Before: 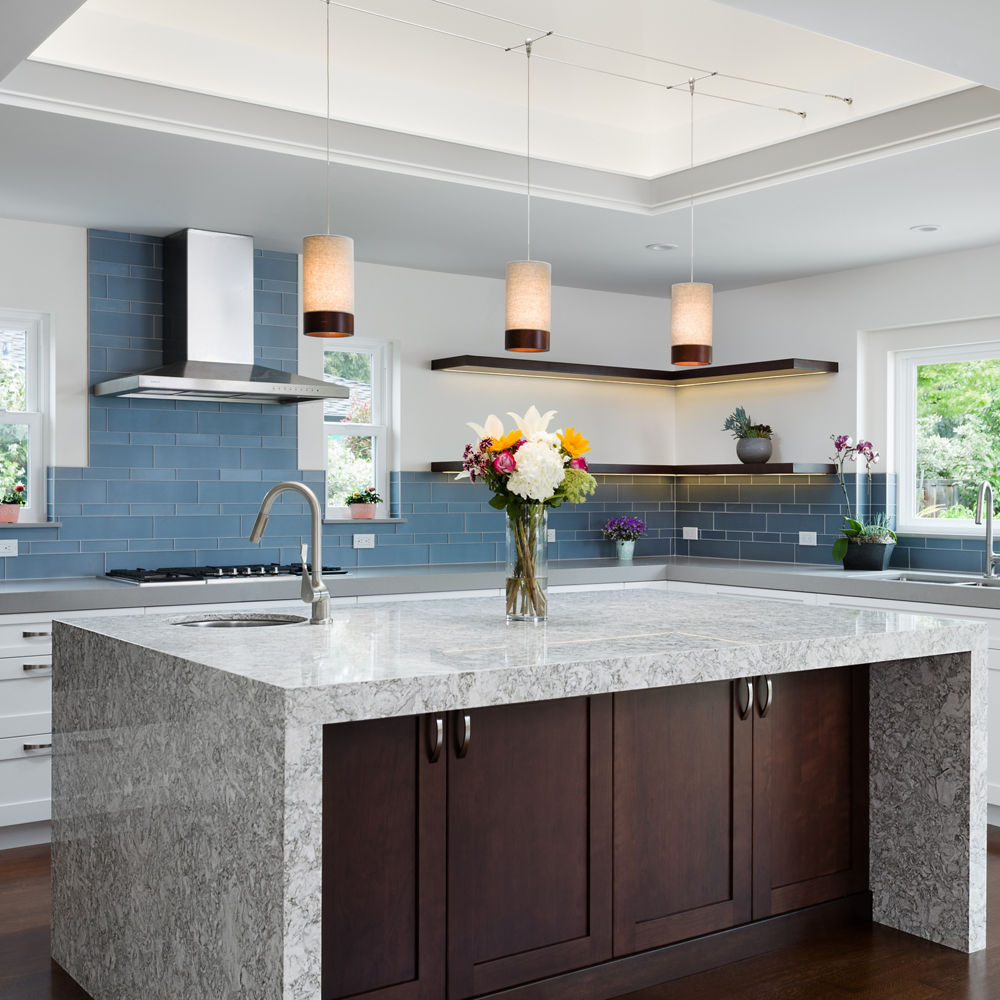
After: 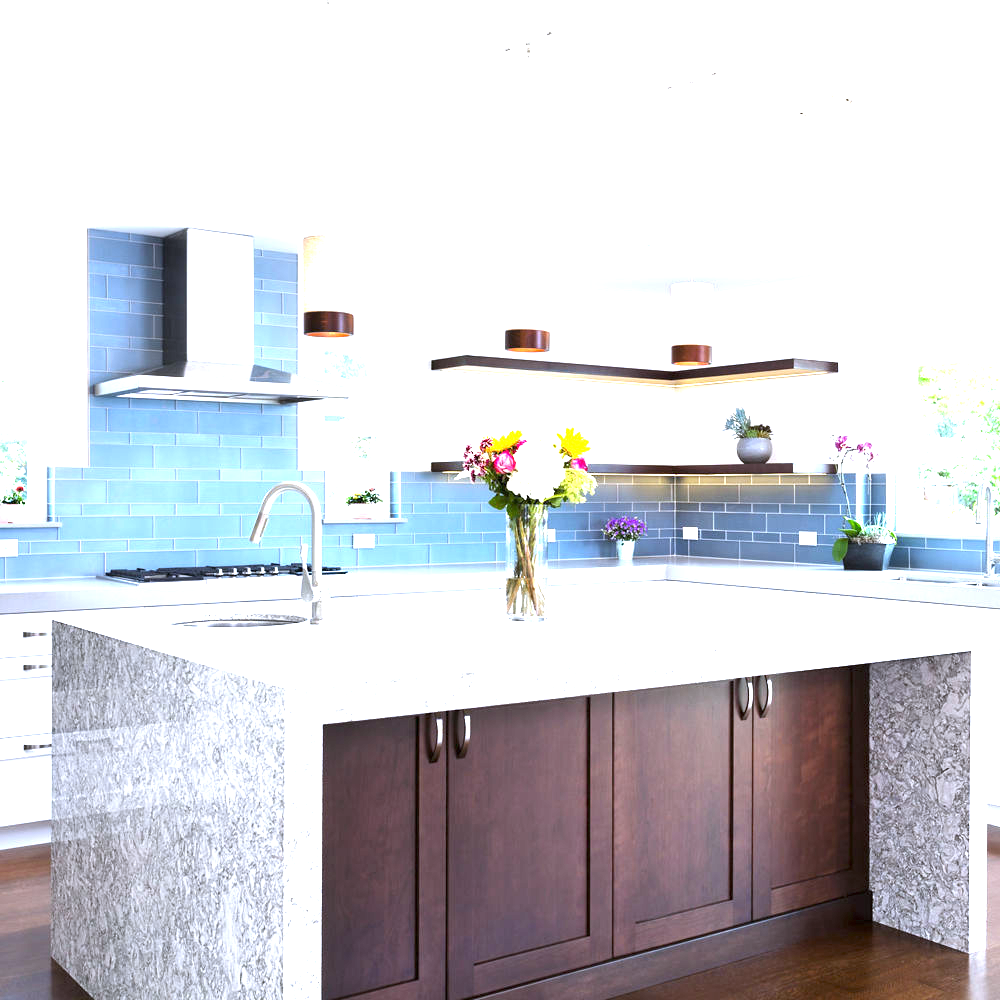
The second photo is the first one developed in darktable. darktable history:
exposure: exposure 2 EV, compensate exposure bias true, compensate highlight preservation false
white balance: red 0.967, blue 1.119, emerald 0.756
